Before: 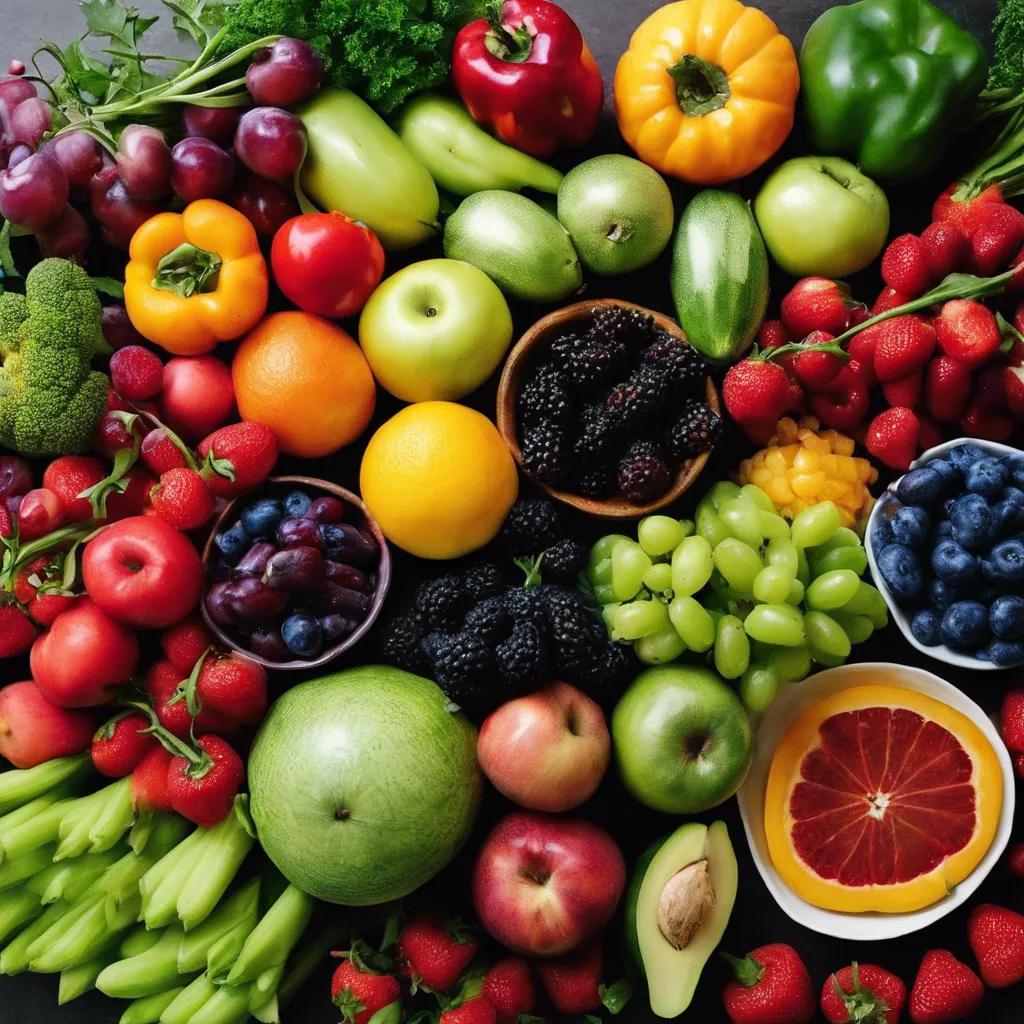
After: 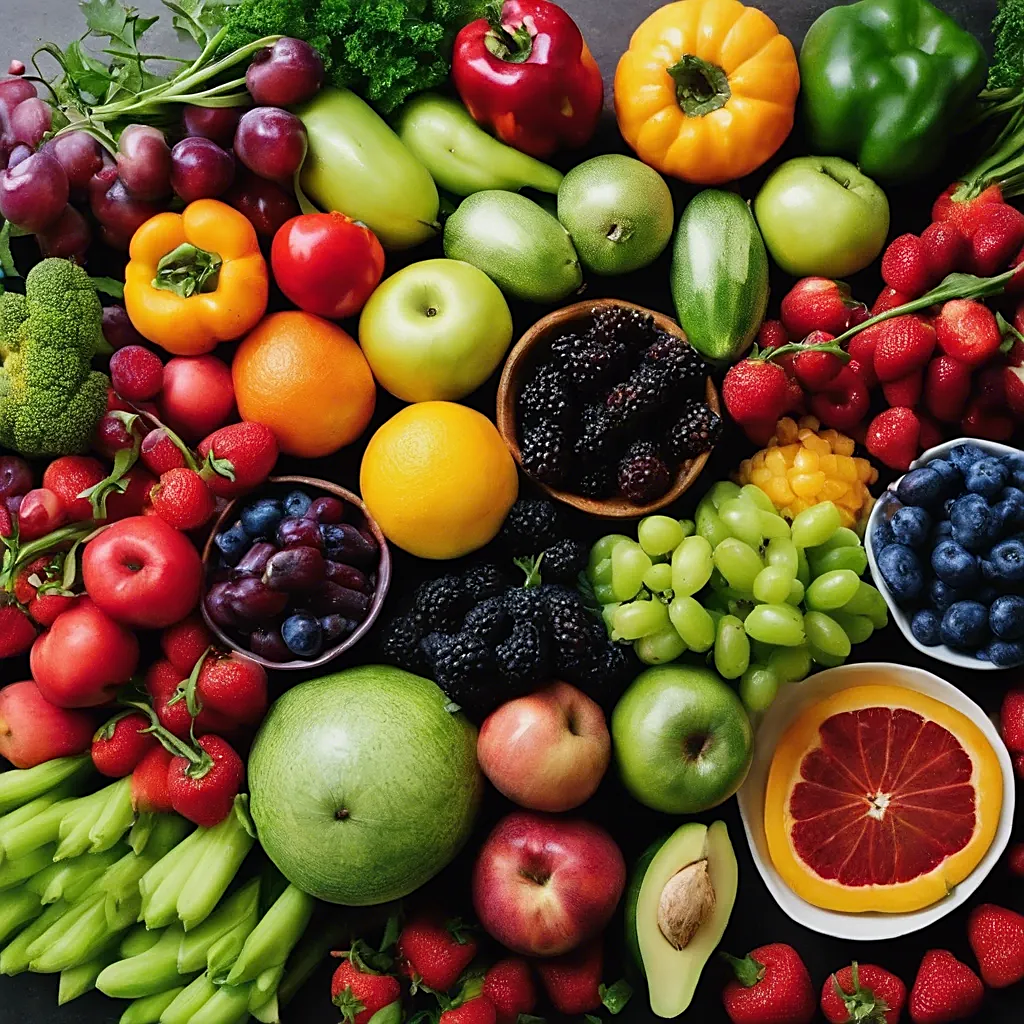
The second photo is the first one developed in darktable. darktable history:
tone equalizer: -8 EV -0.002 EV, -7 EV 0.005 EV, -6 EV -0.009 EV, -5 EV 0.011 EV, -4 EV -0.012 EV, -3 EV 0.007 EV, -2 EV -0.062 EV, -1 EV -0.293 EV, +0 EV -0.582 EV, smoothing diameter 2%, edges refinement/feathering 20, mask exposure compensation -1.57 EV, filter diffusion 5
sharpen: on, module defaults
